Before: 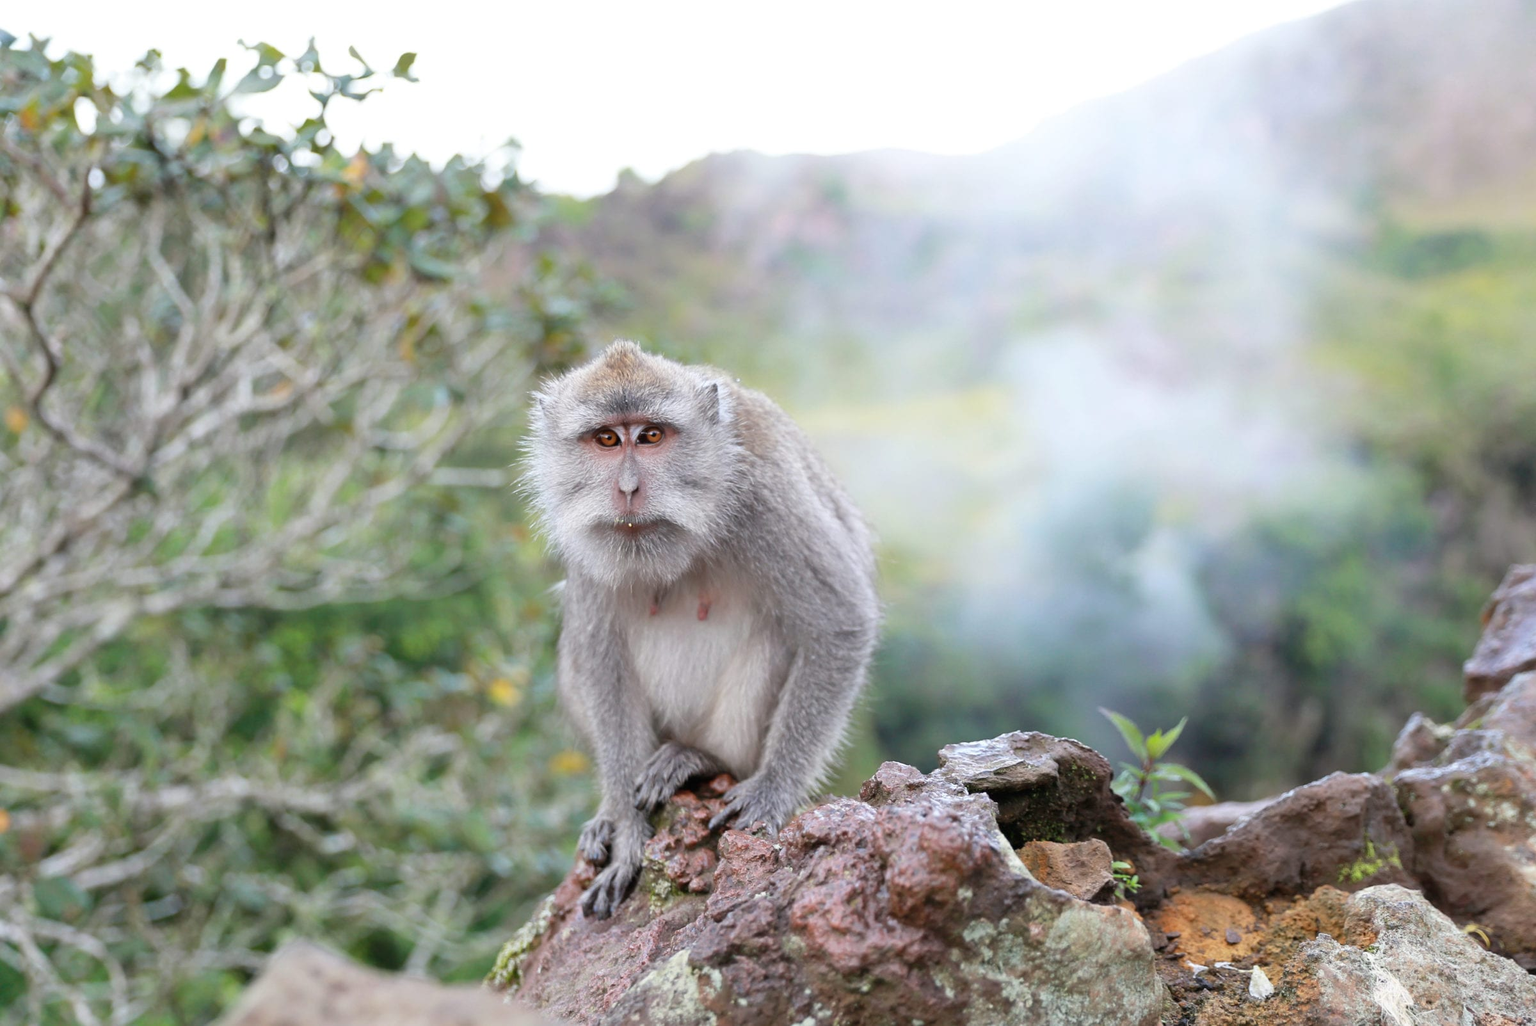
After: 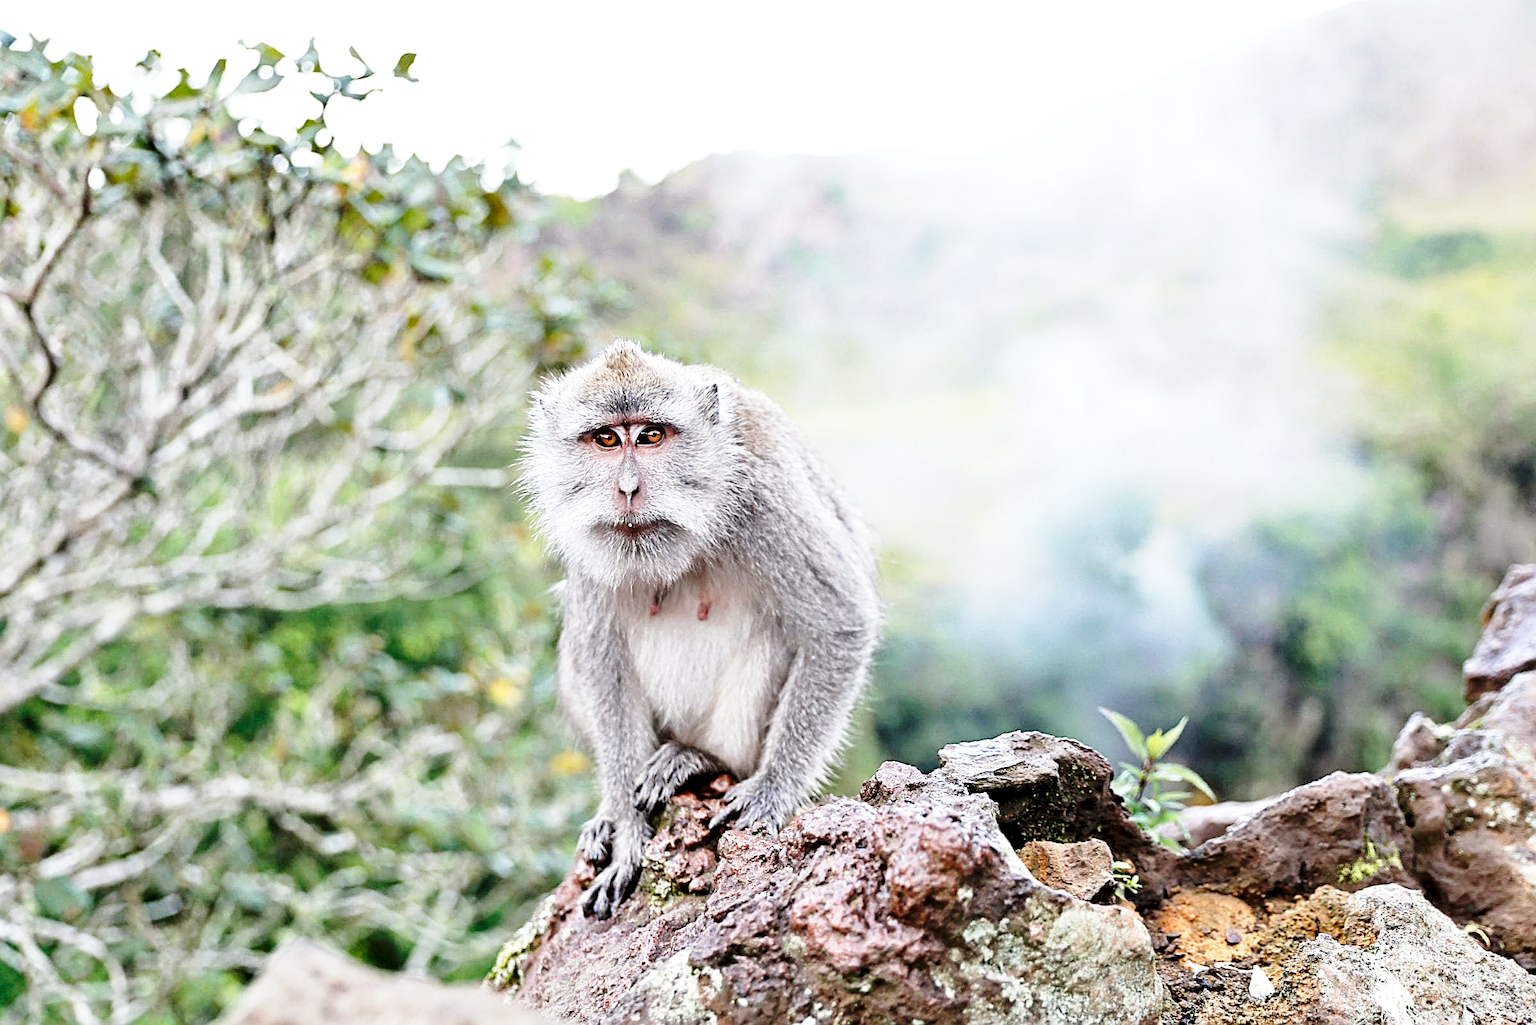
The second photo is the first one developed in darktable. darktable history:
sharpen: on, module defaults
base curve: curves: ch0 [(0, 0) (0.028, 0.03) (0.121, 0.232) (0.46, 0.748) (0.859, 0.968) (1, 1)], preserve colors none
contrast equalizer: octaves 7, y [[0.5, 0.542, 0.583, 0.625, 0.667, 0.708], [0.5 ×6], [0.5 ×6], [0 ×6], [0 ×6]]
